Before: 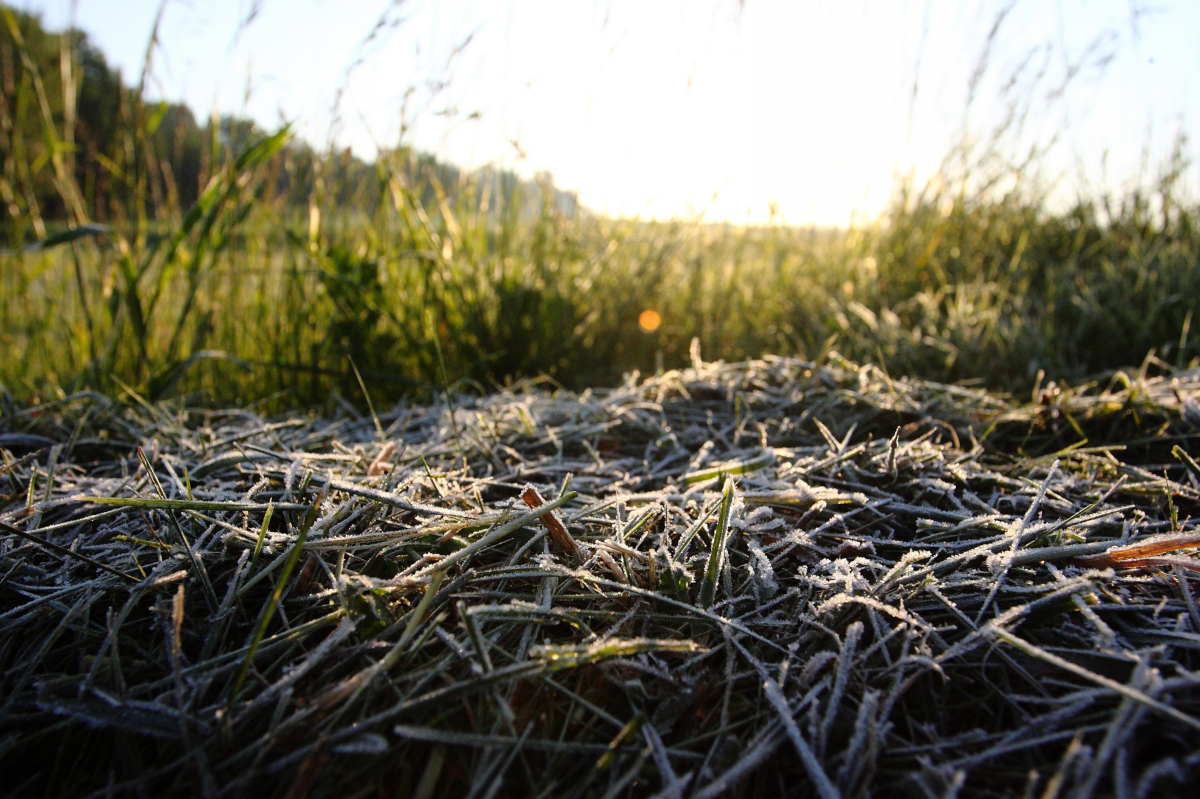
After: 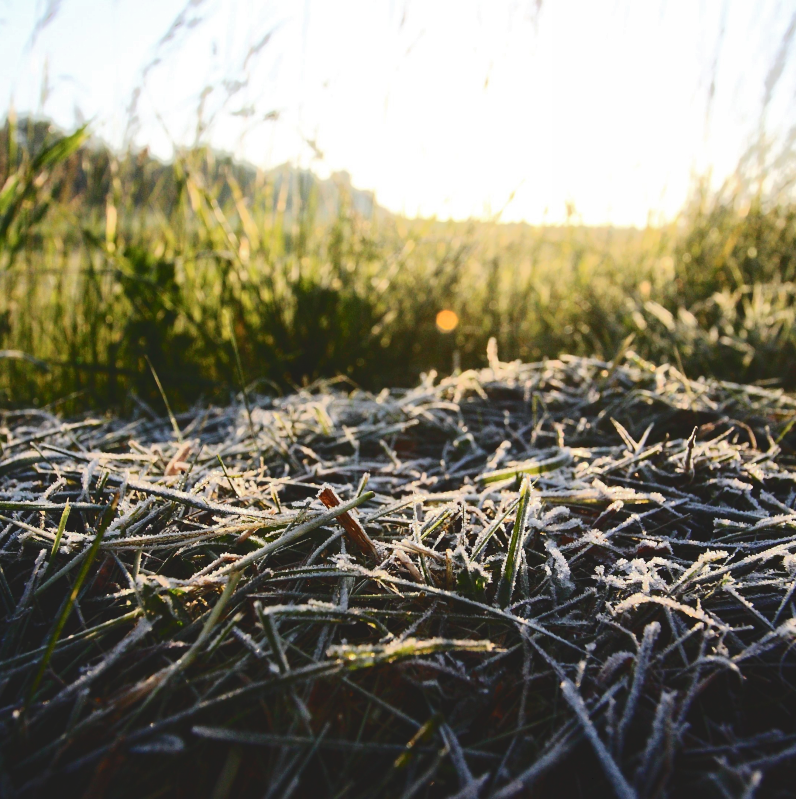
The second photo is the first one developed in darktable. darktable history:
crop: left 16.98%, right 16.63%
tone curve: curves: ch0 [(0, 0) (0.003, 0.108) (0.011, 0.113) (0.025, 0.113) (0.044, 0.121) (0.069, 0.132) (0.1, 0.145) (0.136, 0.158) (0.177, 0.182) (0.224, 0.215) (0.277, 0.27) (0.335, 0.341) (0.399, 0.424) (0.468, 0.528) (0.543, 0.622) (0.623, 0.721) (0.709, 0.79) (0.801, 0.846) (0.898, 0.871) (1, 1)], color space Lab, independent channels, preserve colors none
